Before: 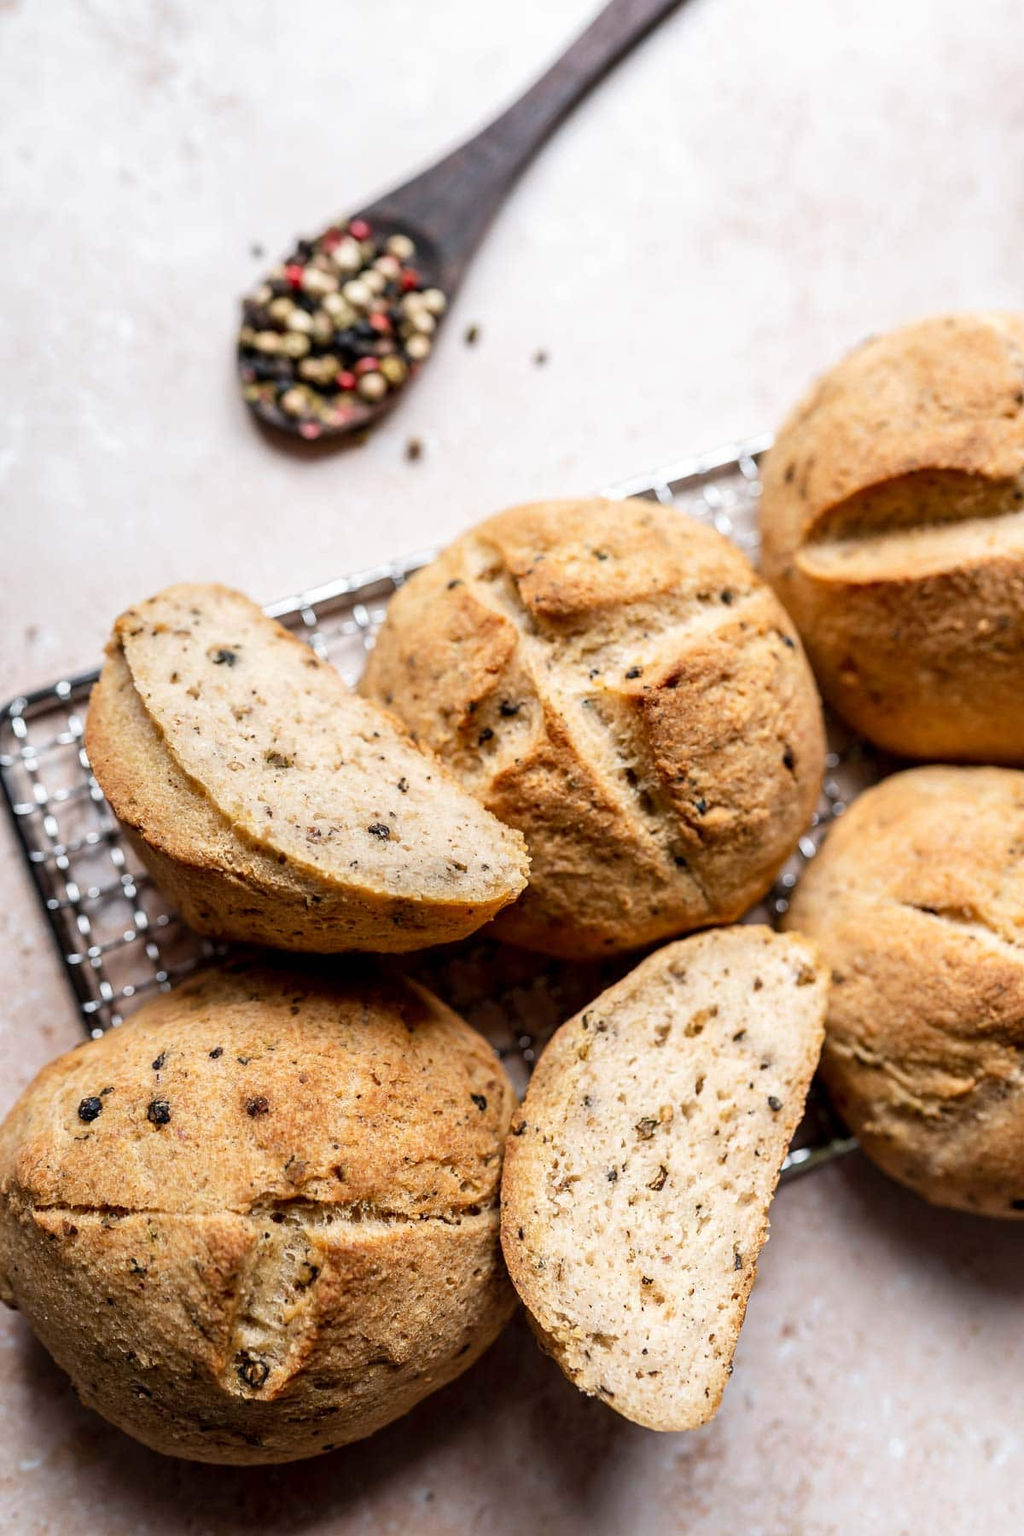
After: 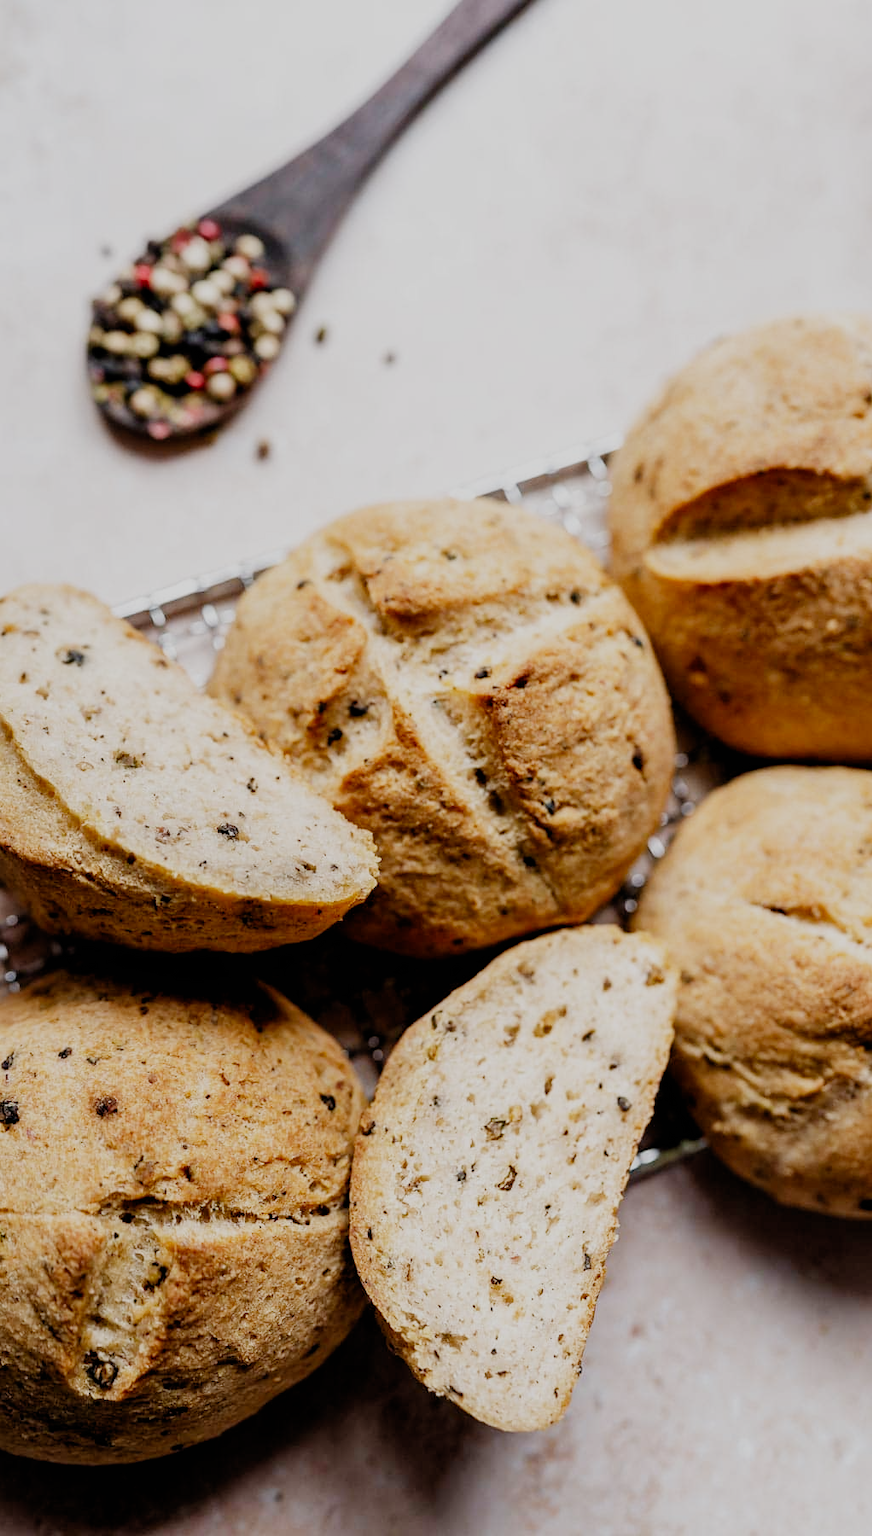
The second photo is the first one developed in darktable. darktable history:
crop and rotate: left 14.756%
filmic rgb: black relative exposure -7.4 EV, white relative exposure 4.83 EV, hardness 3.4, add noise in highlights 0.001, preserve chrominance no, color science v3 (2019), use custom middle-gray values true, contrast in highlights soft
